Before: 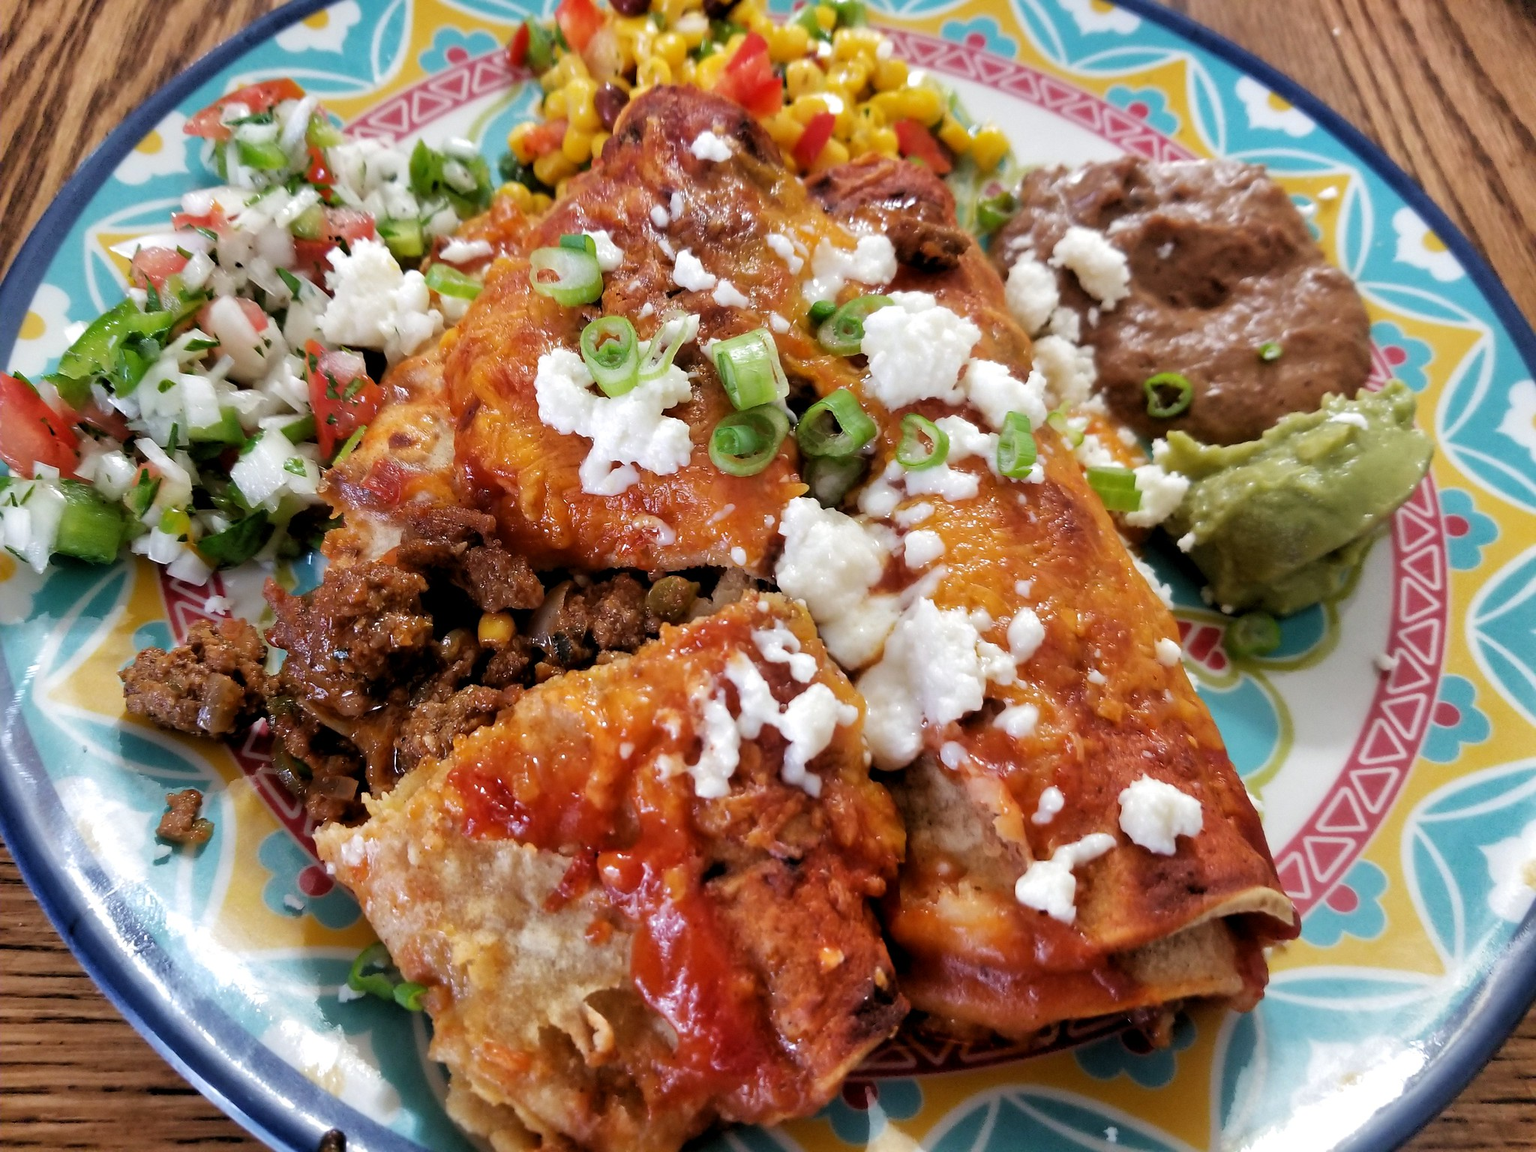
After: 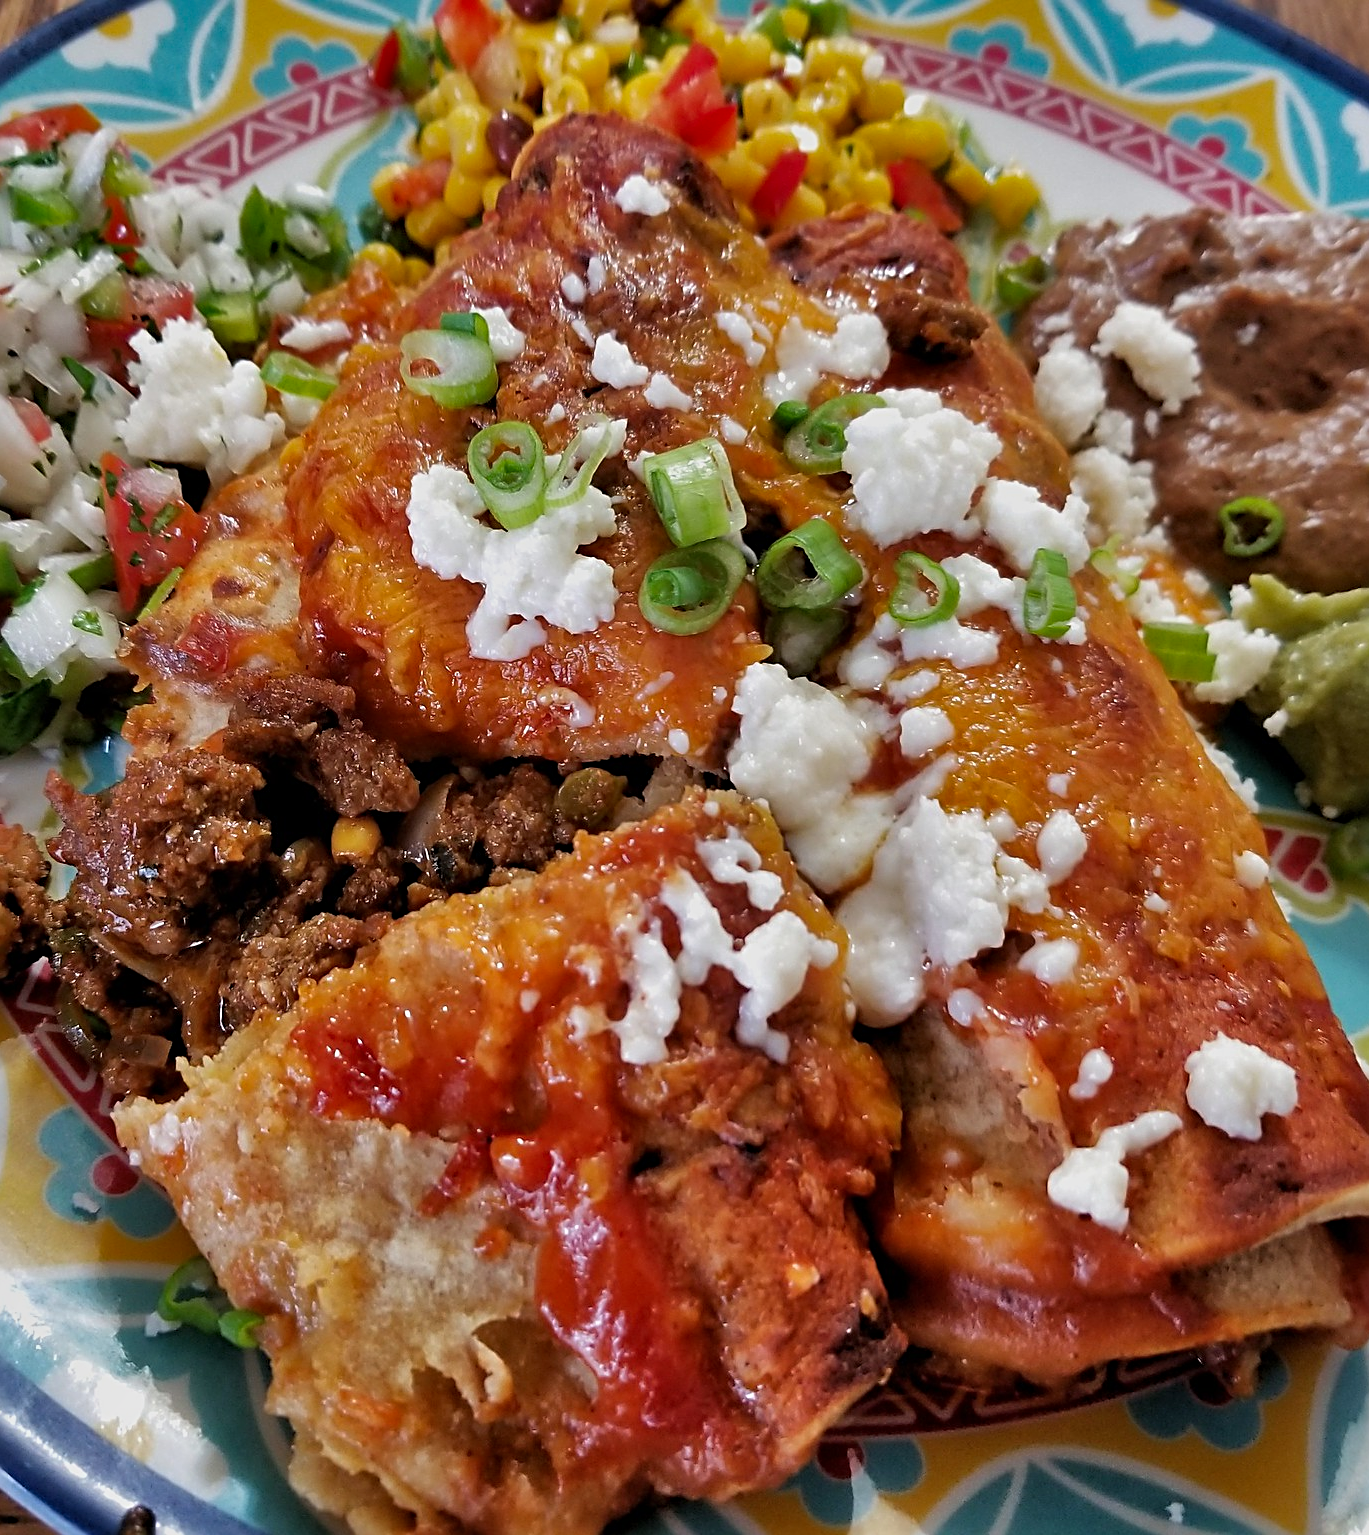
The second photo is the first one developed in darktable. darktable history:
shadows and highlights: shadows 81.22, white point adjustment -8.92, highlights -61.17, soften with gaussian
crop and rotate: left 14.945%, right 18.182%
sharpen: radius 3.123
